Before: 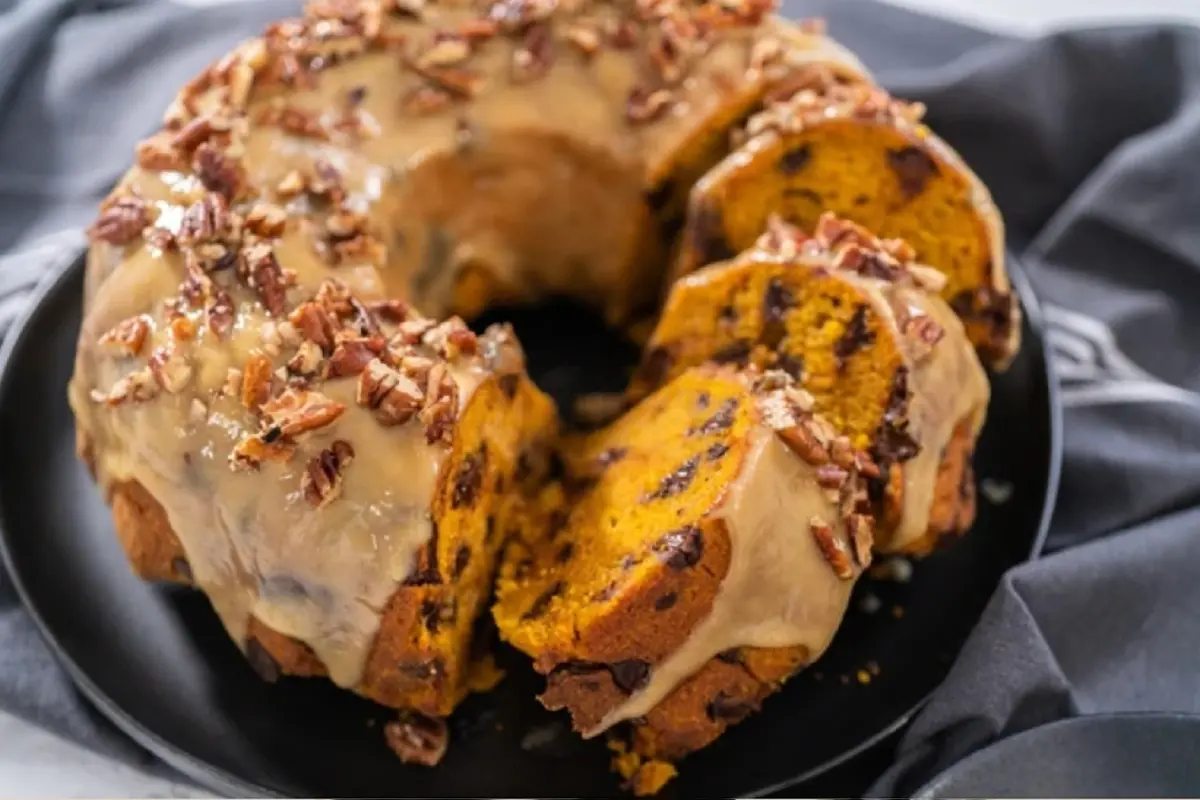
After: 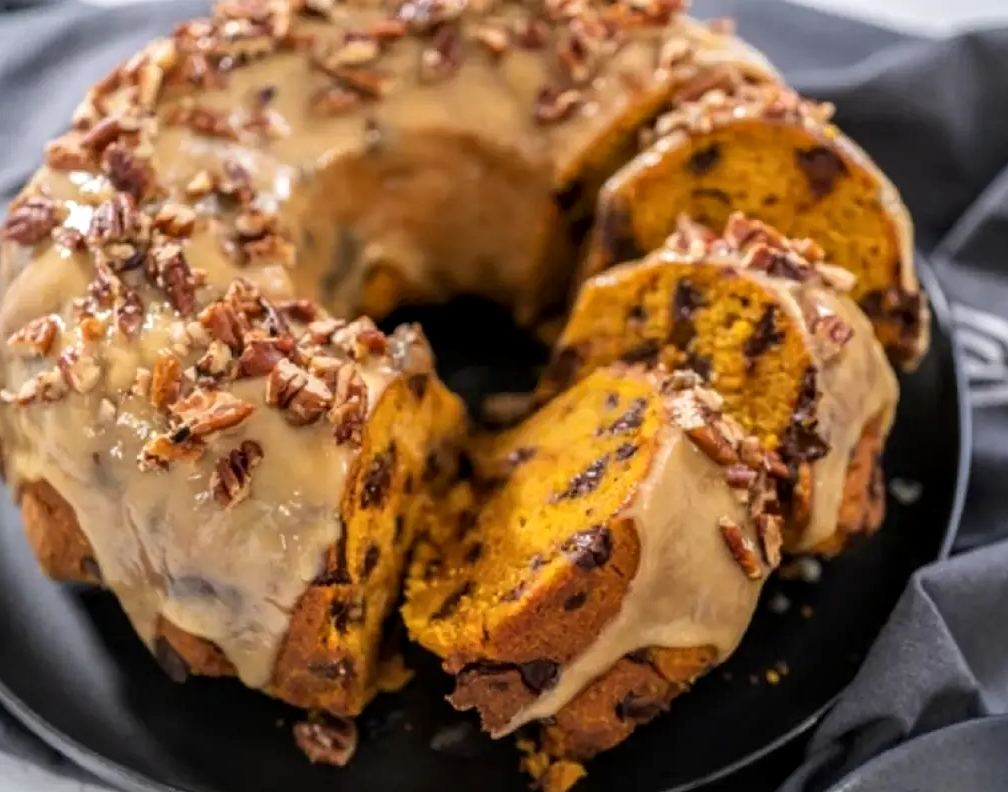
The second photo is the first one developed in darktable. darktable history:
crop: left 7.598%, right 7.873%
local contrast: on, module defaults
